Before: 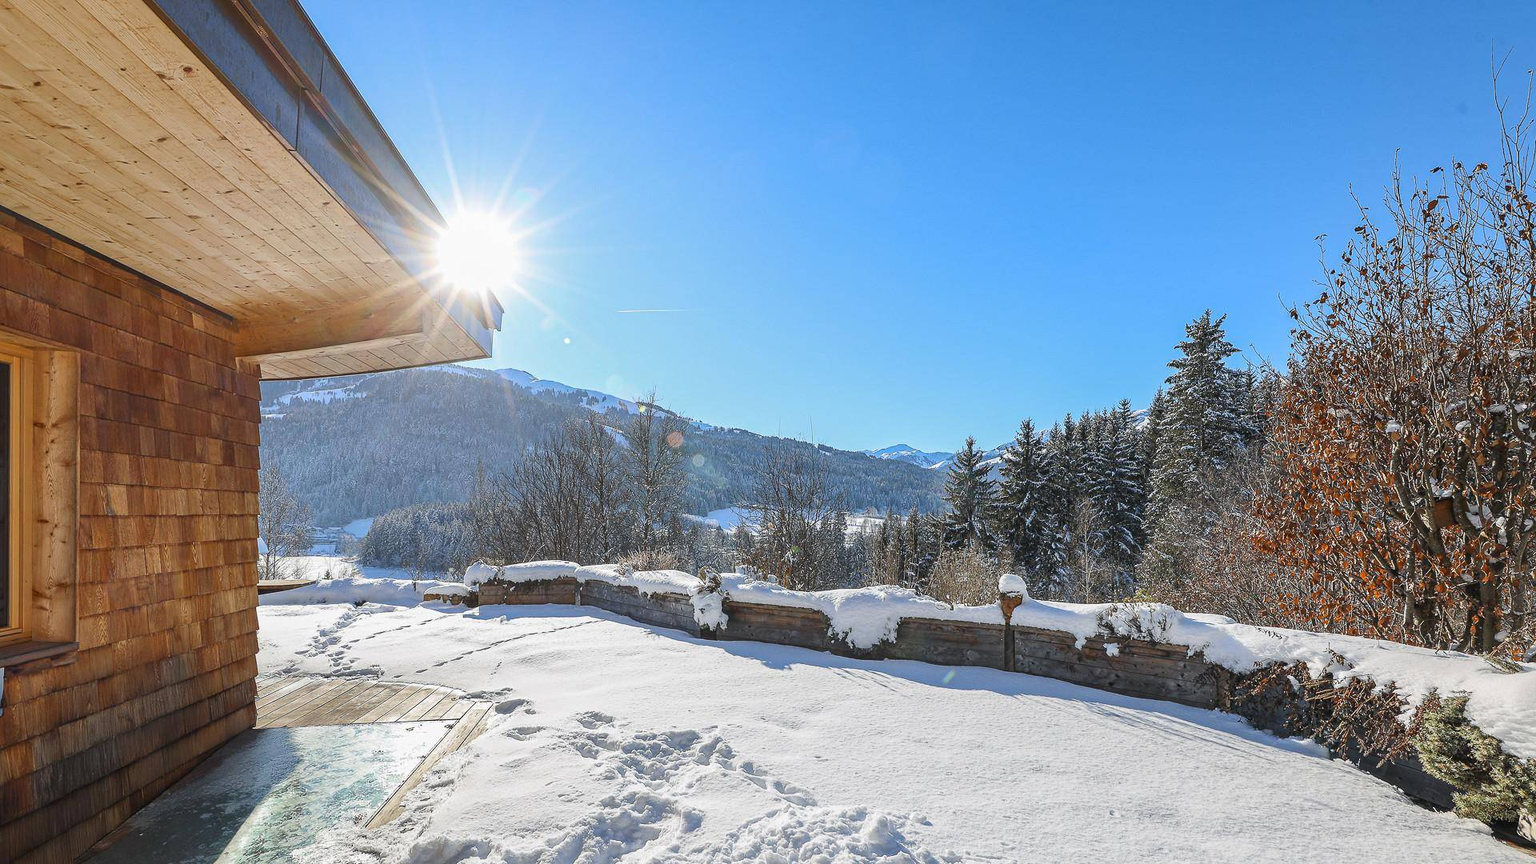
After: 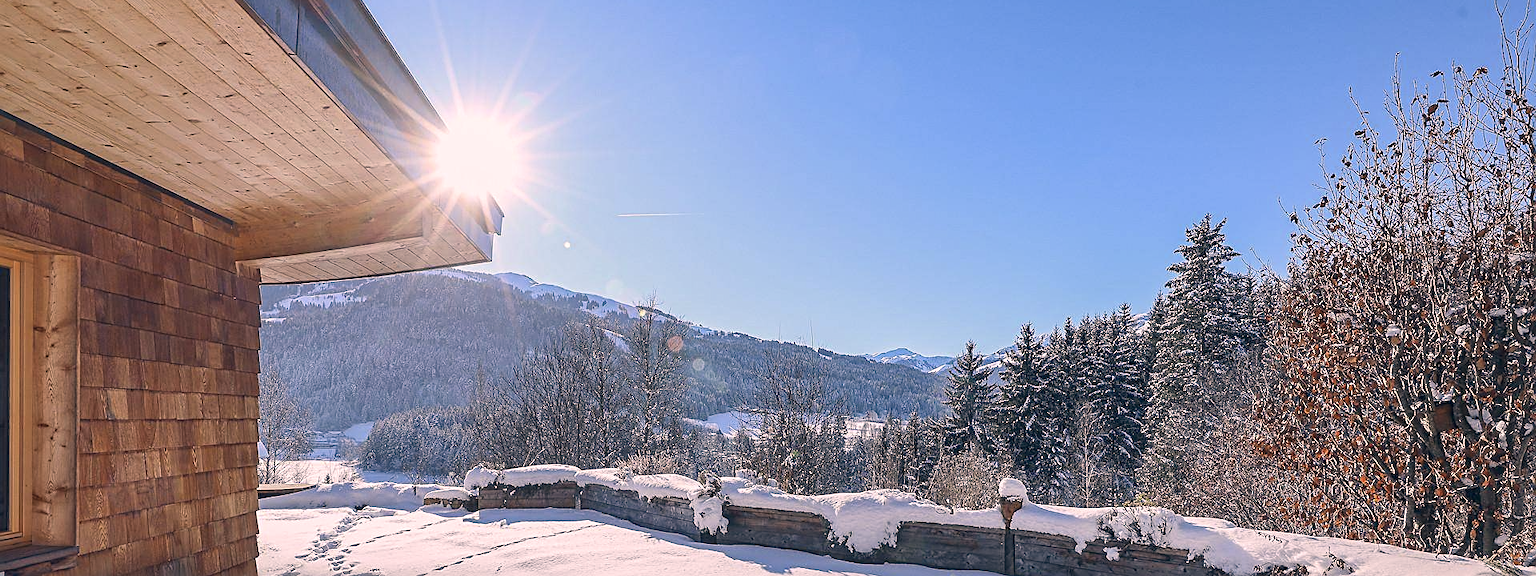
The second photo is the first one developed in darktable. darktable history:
crop: top 11.166%, bottom 22.168%
sharpen: on, module defaults
color correction: highlights a* 14.46, highlights b* 5.85, shadows a* -5.53, shadows b* -15.24, saturation 0.85
